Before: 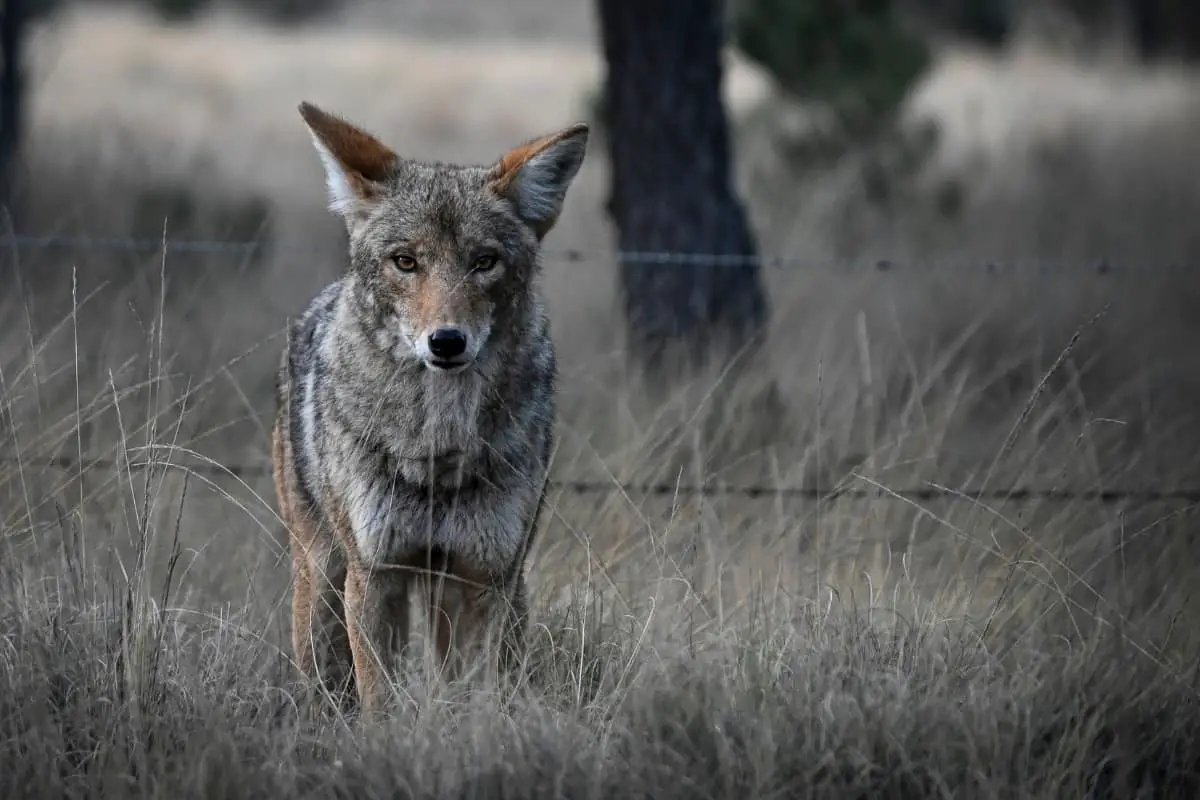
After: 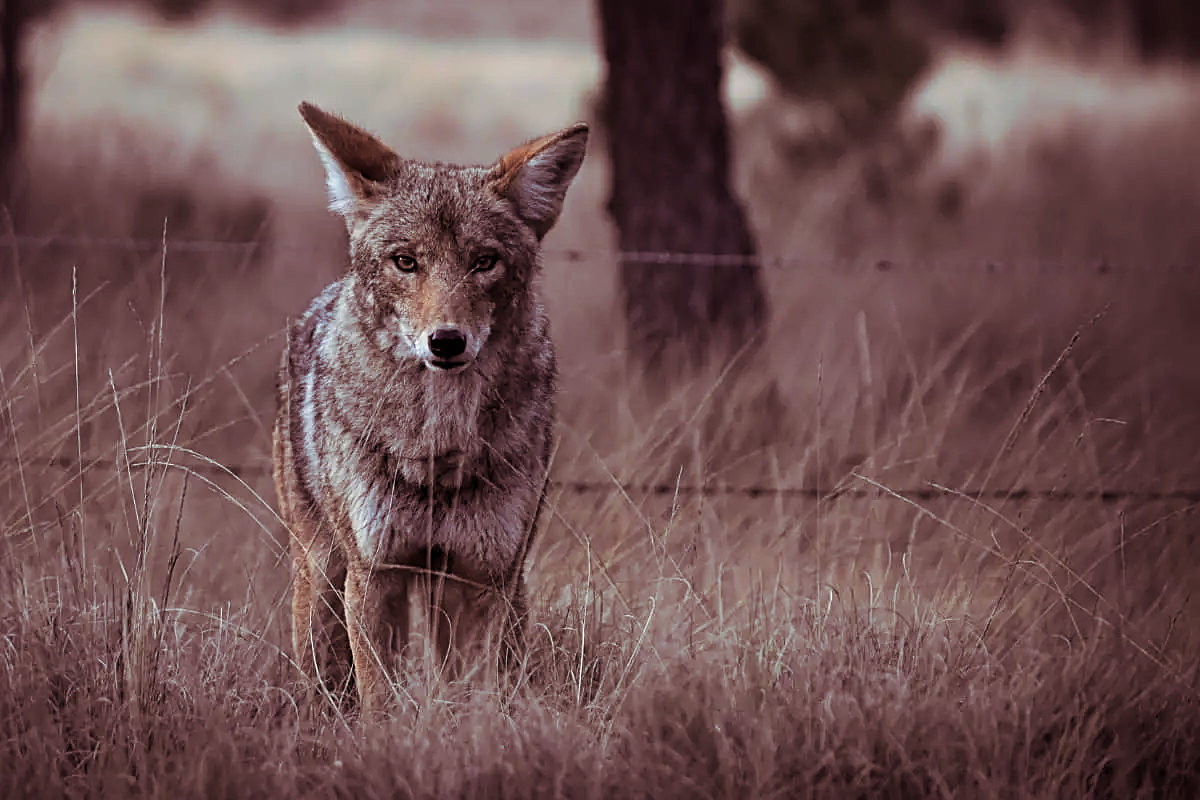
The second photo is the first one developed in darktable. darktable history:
split-toning: on, module defaults
sharpen: on, module defaults
velvia: on, module defaults
